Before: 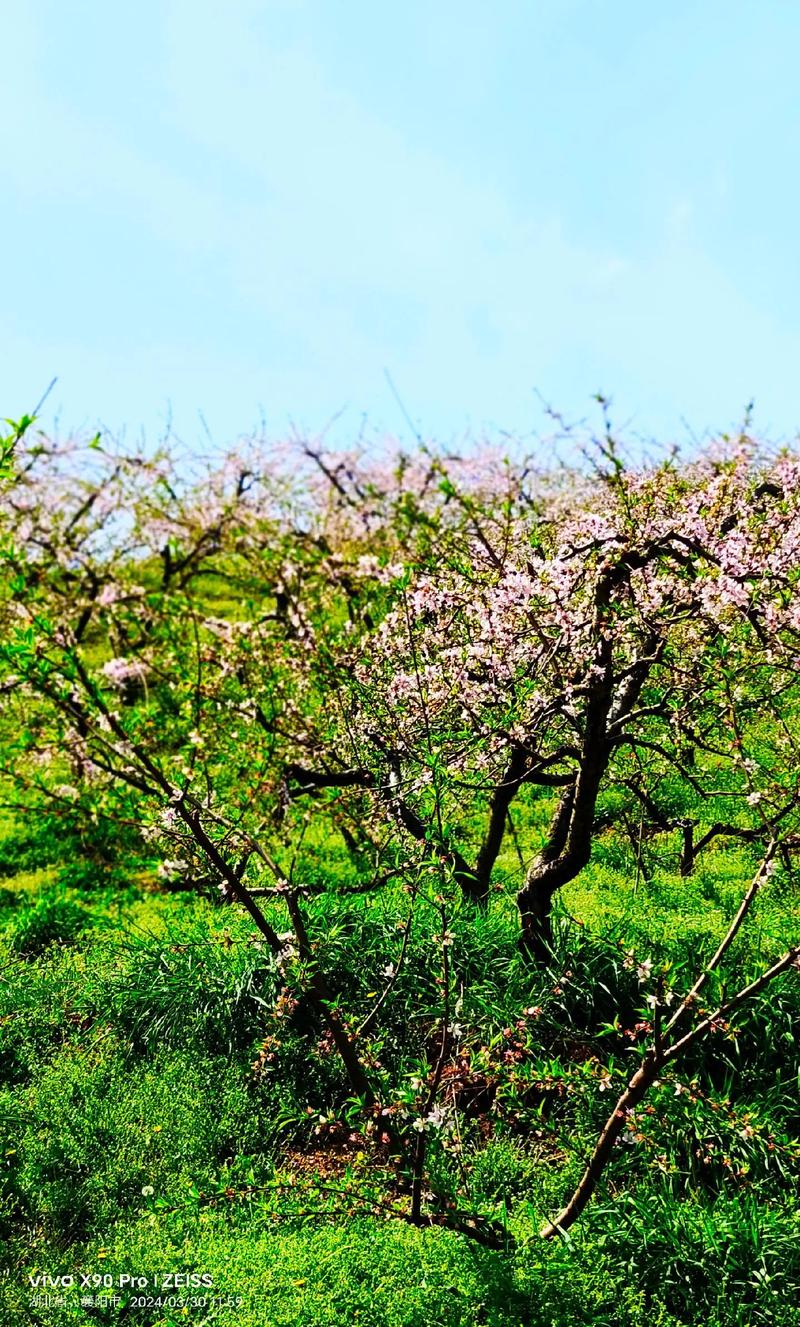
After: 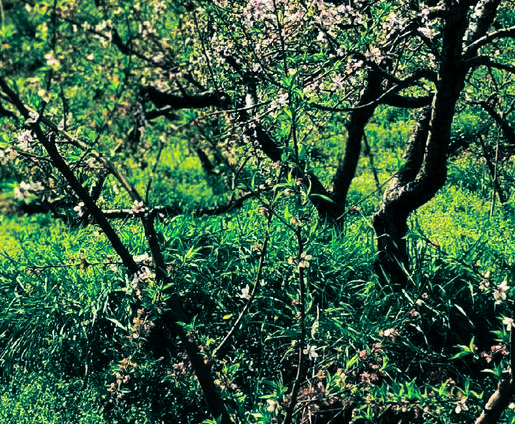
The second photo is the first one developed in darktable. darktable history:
crop: left 18.091%, top 51.13%, right 17.525%, bottom 16.85%
split-toning: shadows › hue 186.43°, highlights › hue 49.29°, compress 30.29%
color balance: output saturation 98.5%
